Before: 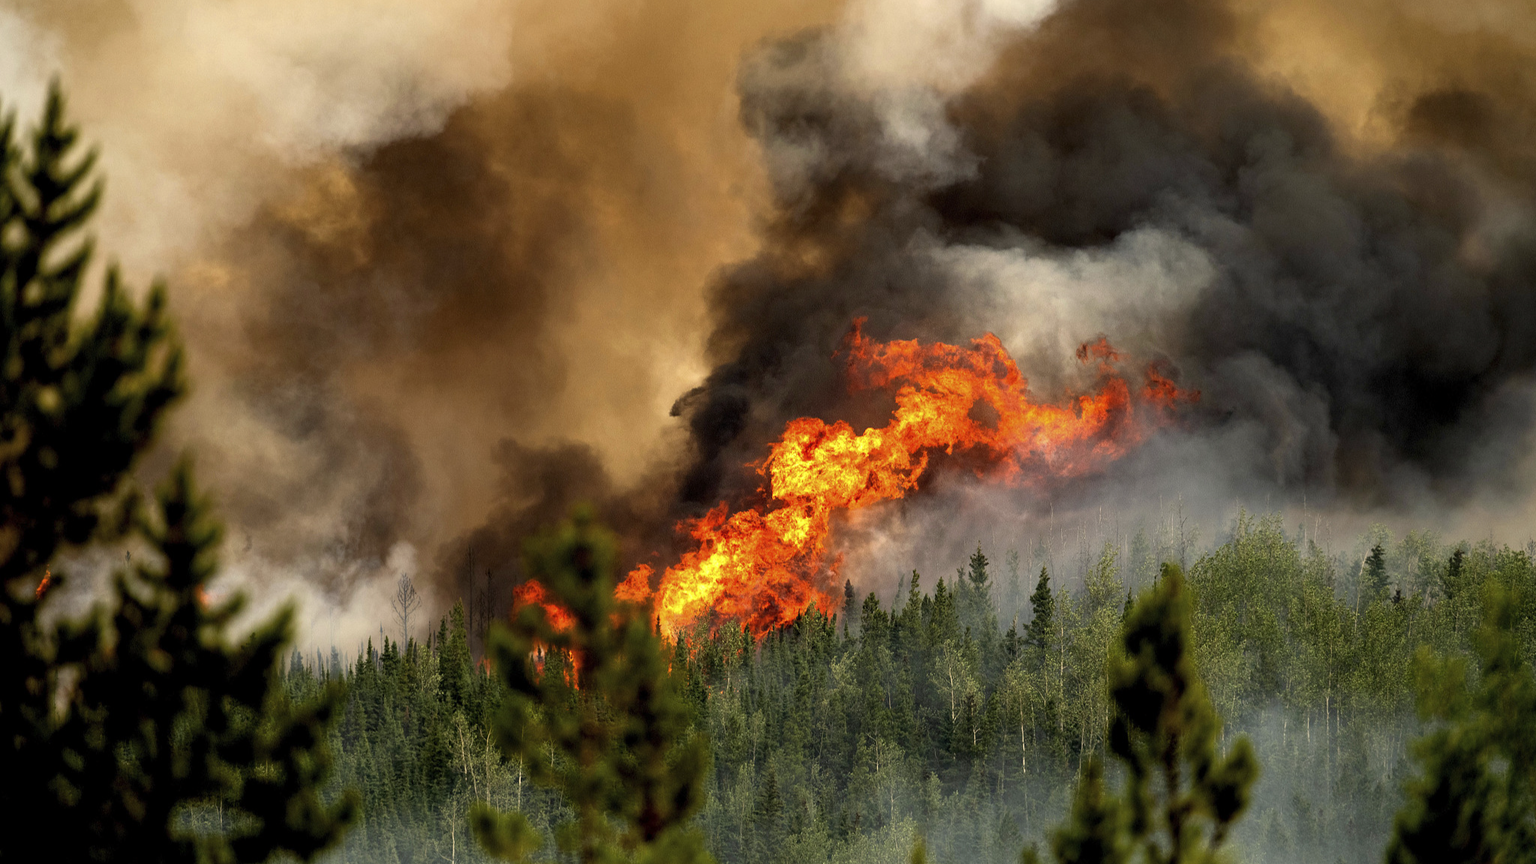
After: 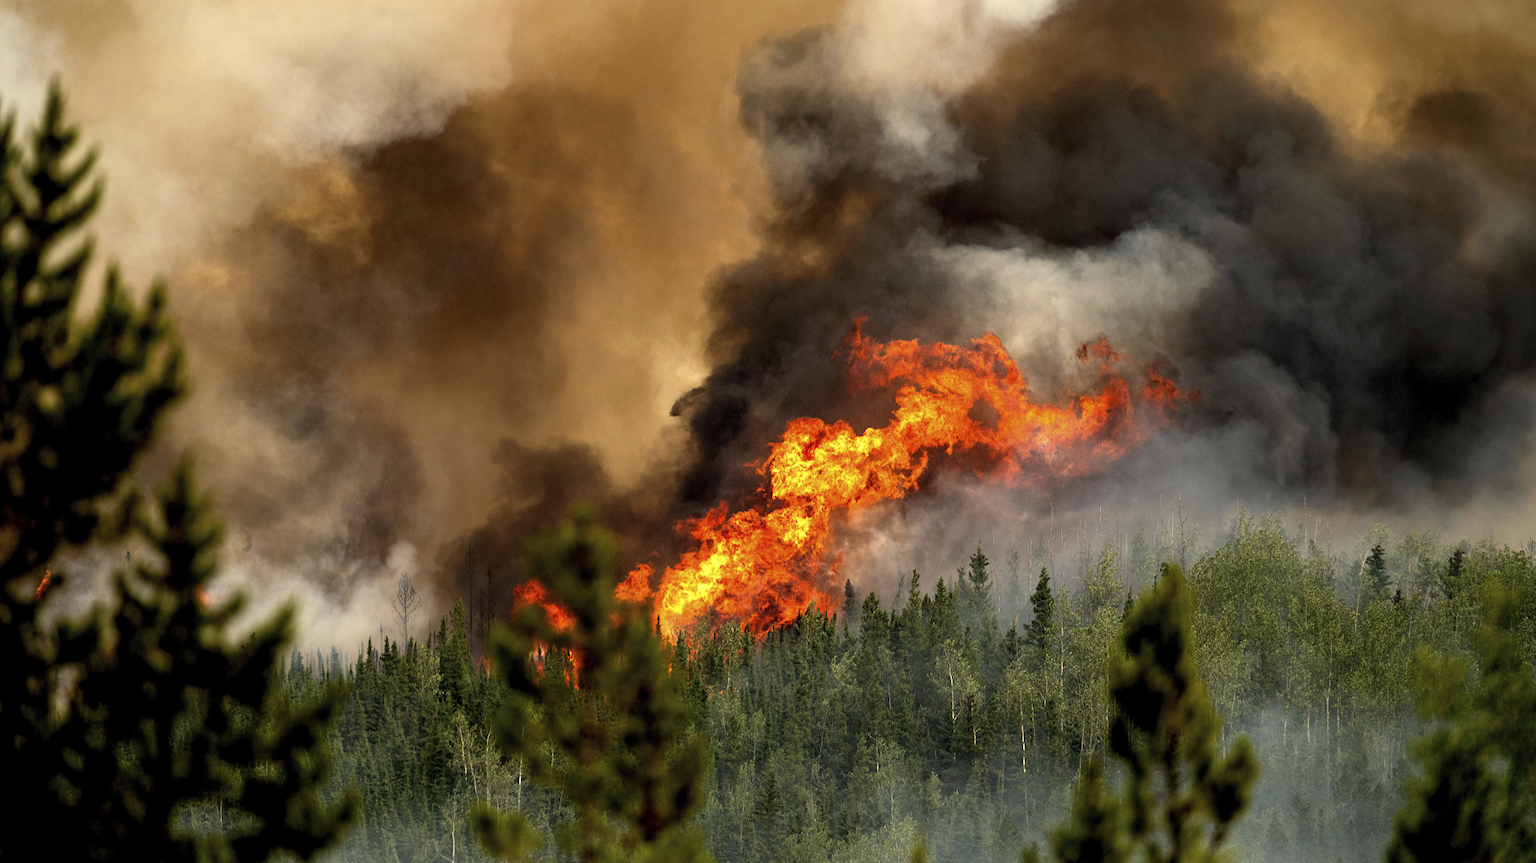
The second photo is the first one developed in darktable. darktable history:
sharpen: radius 5.314, amount 0.311, threshold 26.7
